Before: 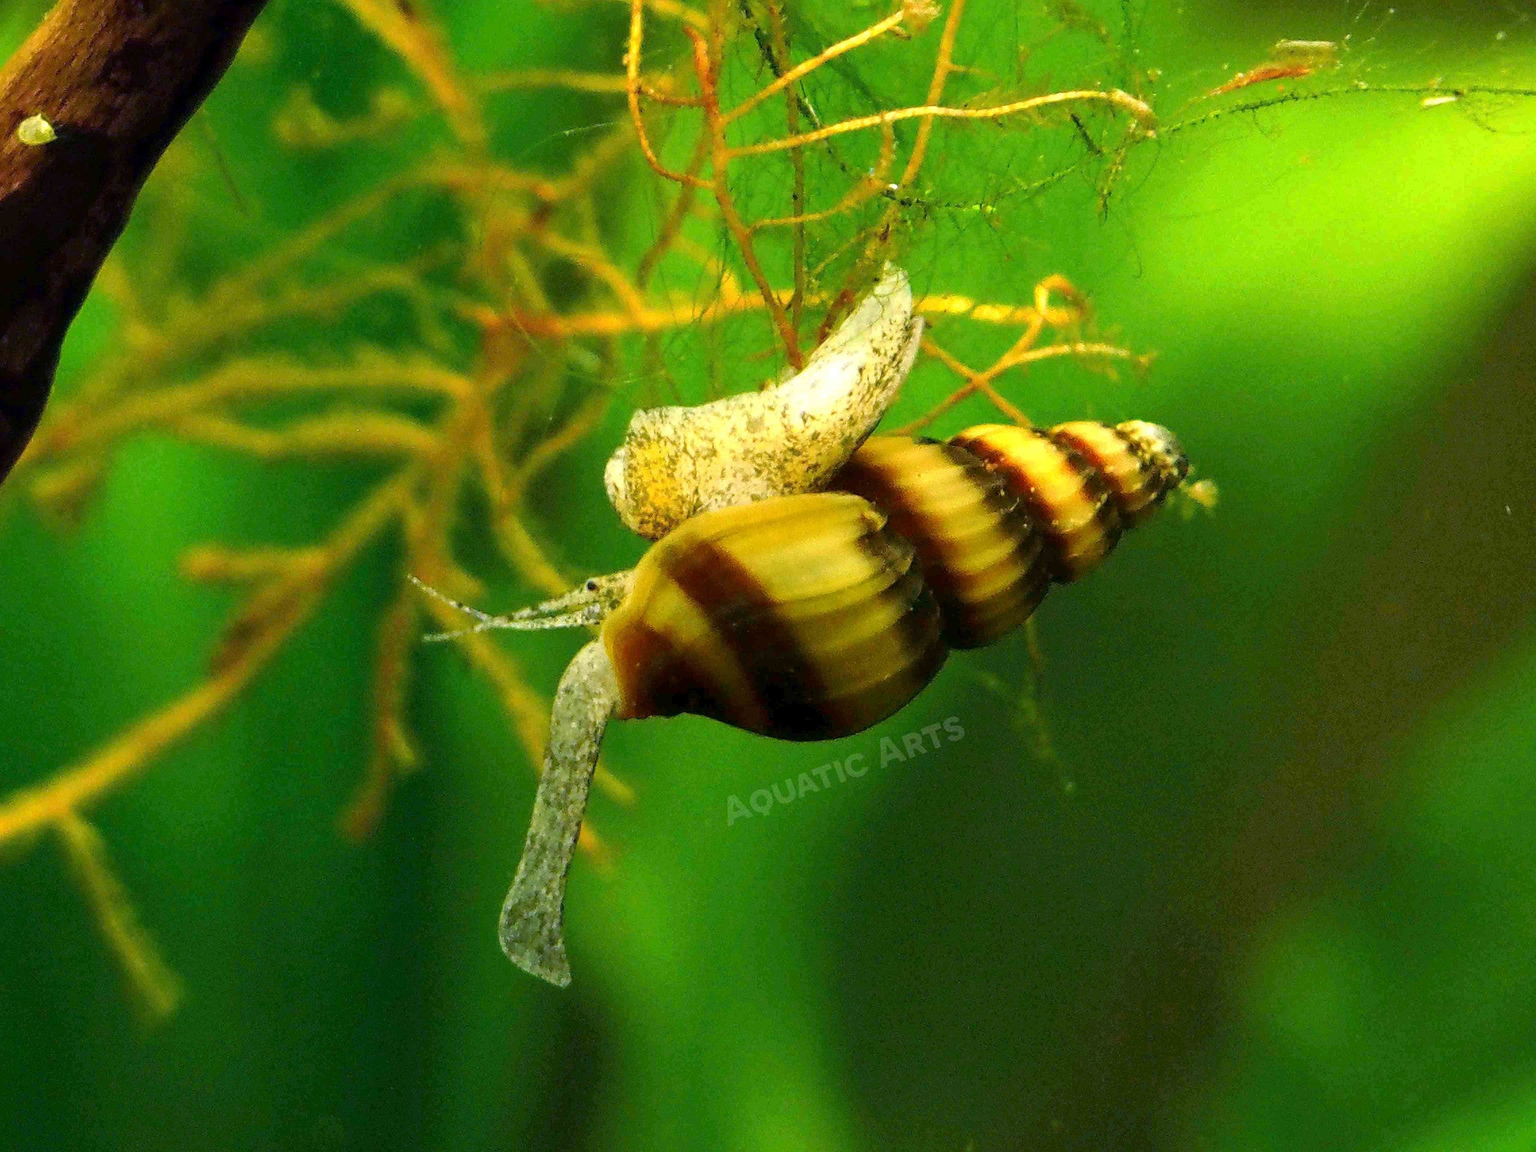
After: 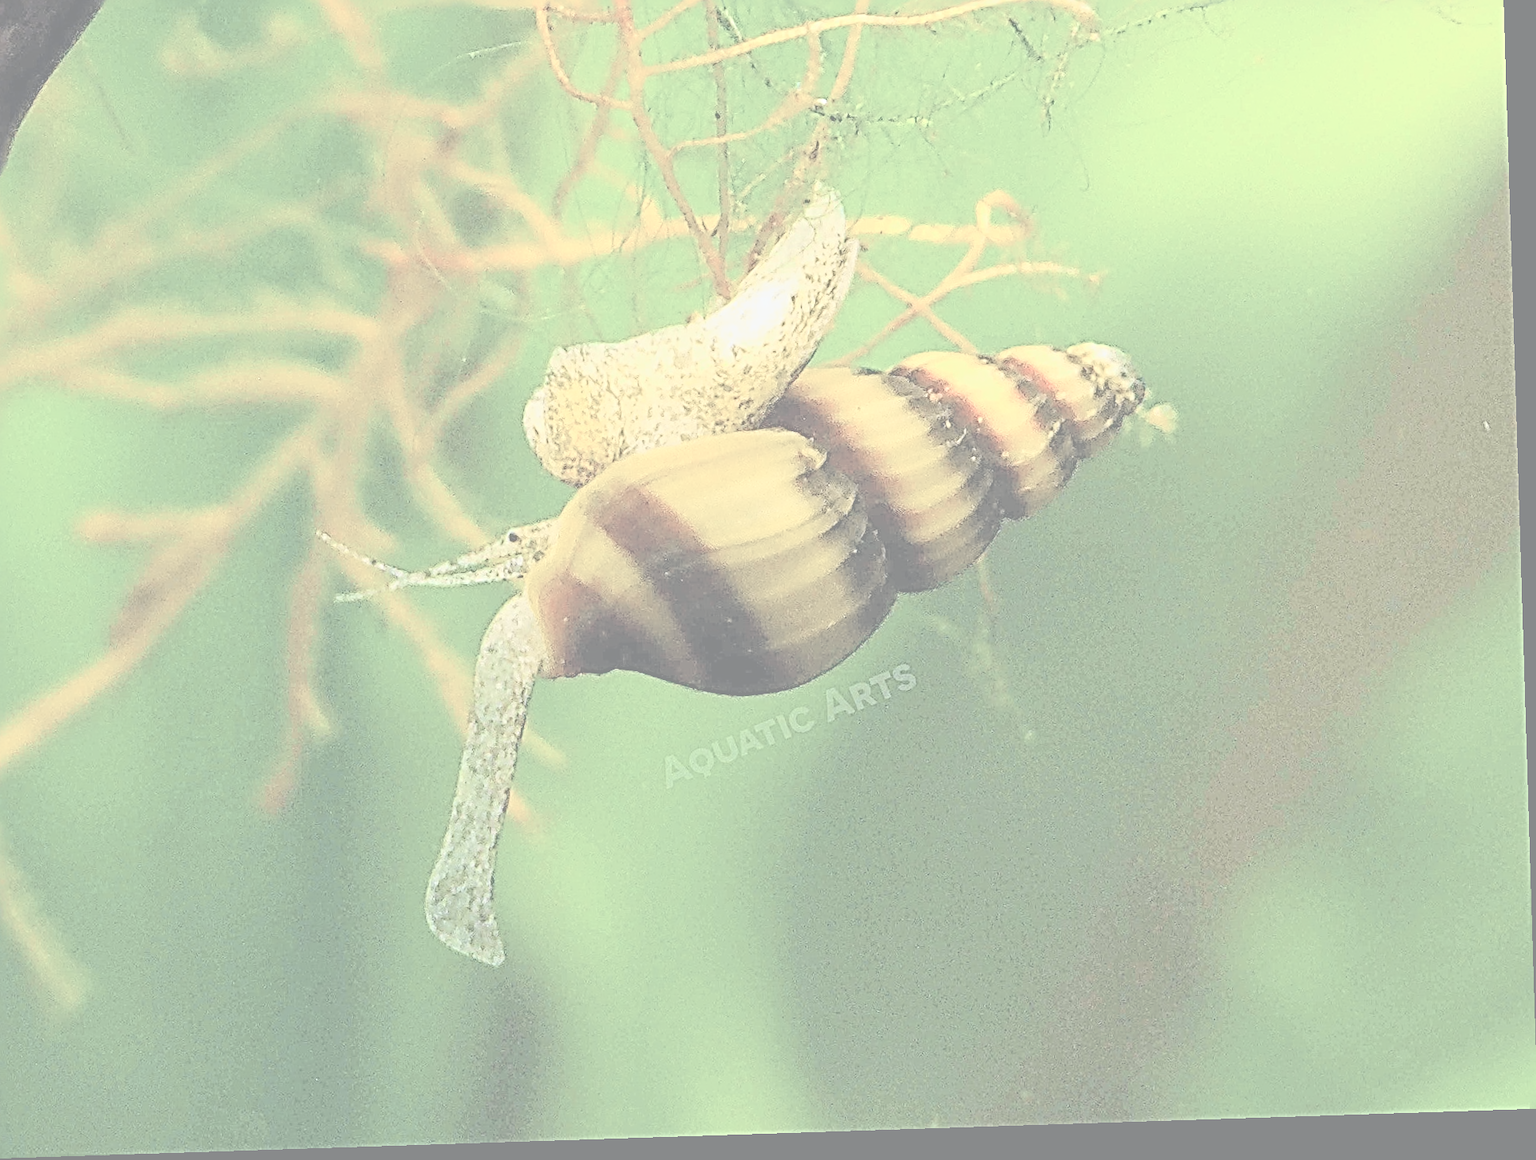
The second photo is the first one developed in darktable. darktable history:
crop and rotate: left 8.262%, top 9.226%
contrast brightness saturation: contrast -0.32, brightness 0.75, saturation -0.78
sharpen: radius 3.158, amount 1.731
tone curve: curves: ch0 [(0, 0) (0.051, 0.047) (0.102, 0.099) (0.258, 0.29) (0.442, 0.527) (0.695, 0.804) (0.88, 0.952) (1, 1)]; ch1 [(0, 0) (0.339, 0.298) (0.402, 0.363) (0.444, 0.415) (0.485, 0.469) (0.494, 0.493) (0.504, 0.501) (0.525, 0.534) (0.555, 0.593) (0.594, 0.648) (1, 1)]; ch2 [(0, 0) (0.48, 0.48) (0.504, 0.5) (0.535, 0.557) (0.581, 0.623) (0.649, 0.683) (0.824, 0.815) (1, 1)], color space Lab, independent channels, preserve colors none
rotate and perspective: rotation -1.77°, lens shift (horizontal) 0.004, automatic cropping off
